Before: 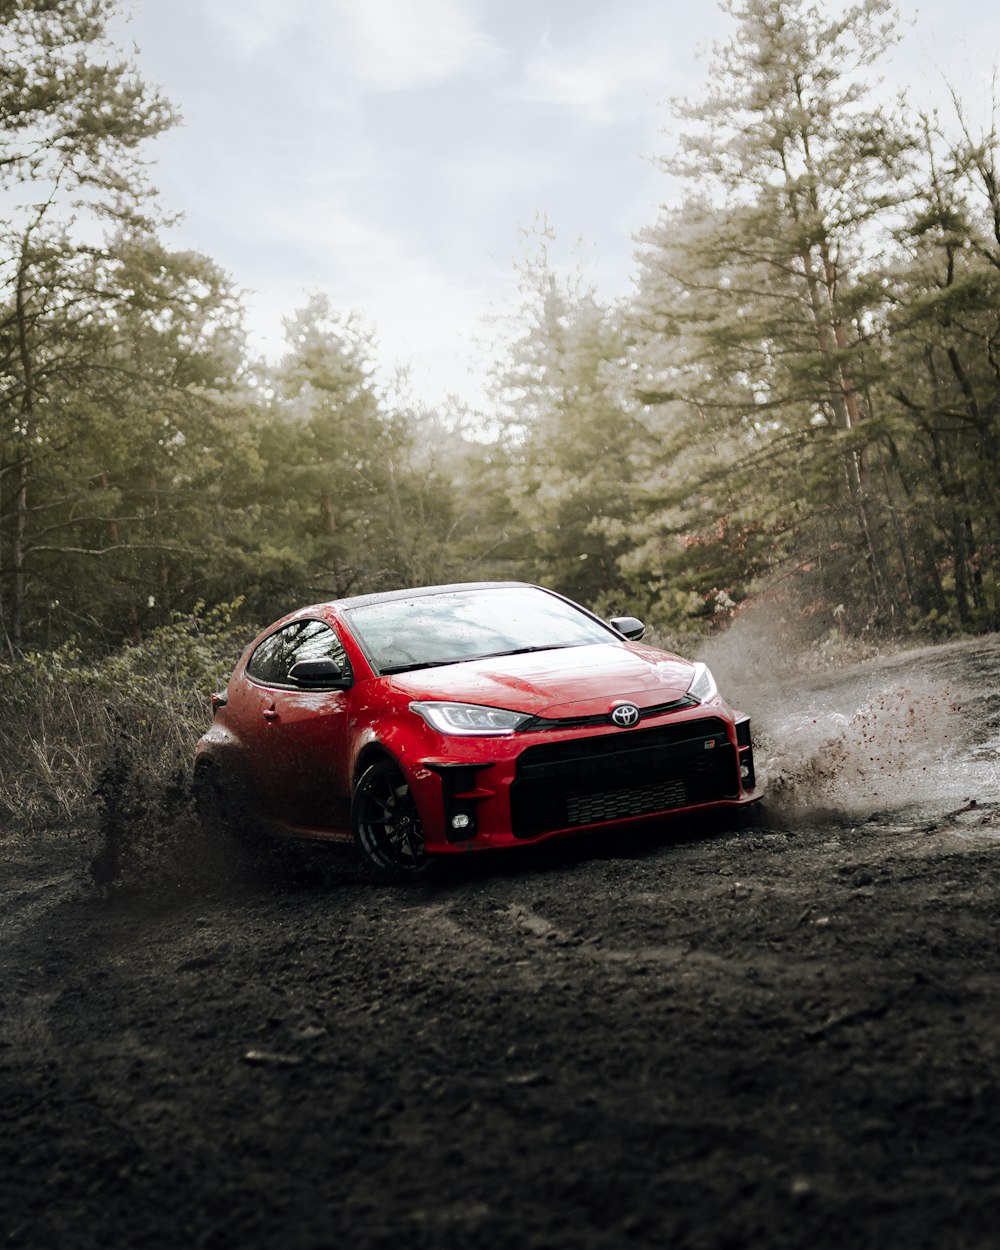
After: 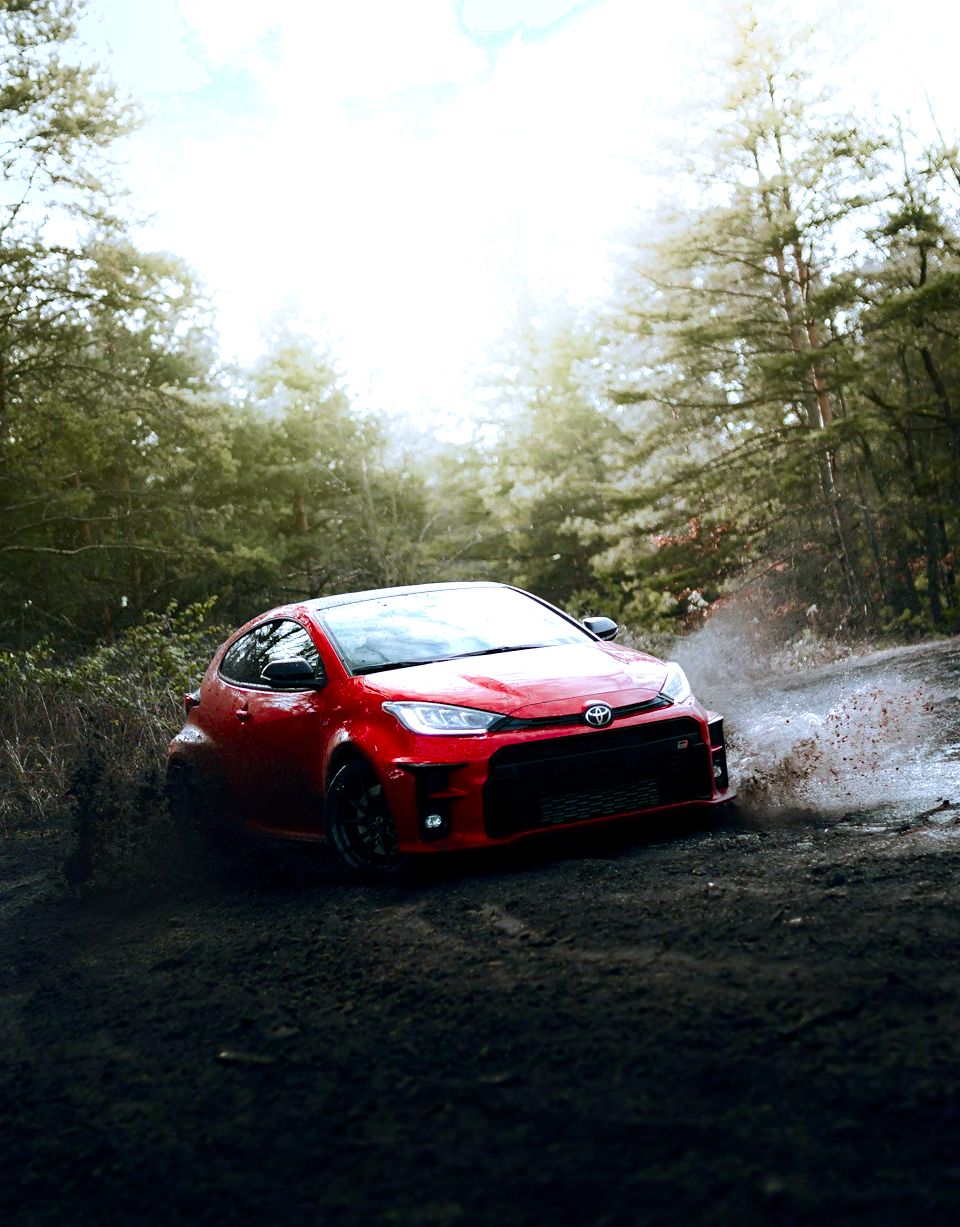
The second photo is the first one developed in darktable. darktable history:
contrast brightness saturation: contrast 0.079, saturation 0.201
velvia: on, module defaults
color balance rgb: perceptual saturation grading › global saturation 13.637%, perceptual saturation grading › highlights -30.762%, perceptual saturation grading › shadows 51.141%, perceptual brilliance grading › global brilliance 14.565%, perceptual brilliance grading › shadows -34.238%
crop and rotate: left 2.732%, right 1.177%, bottom 1.805%
shadows and highlights: shadows -38.57, highlights 63.9, soften with gaussian
color calibration: x 0.371, y 0.377, temperature 4294.9 K
